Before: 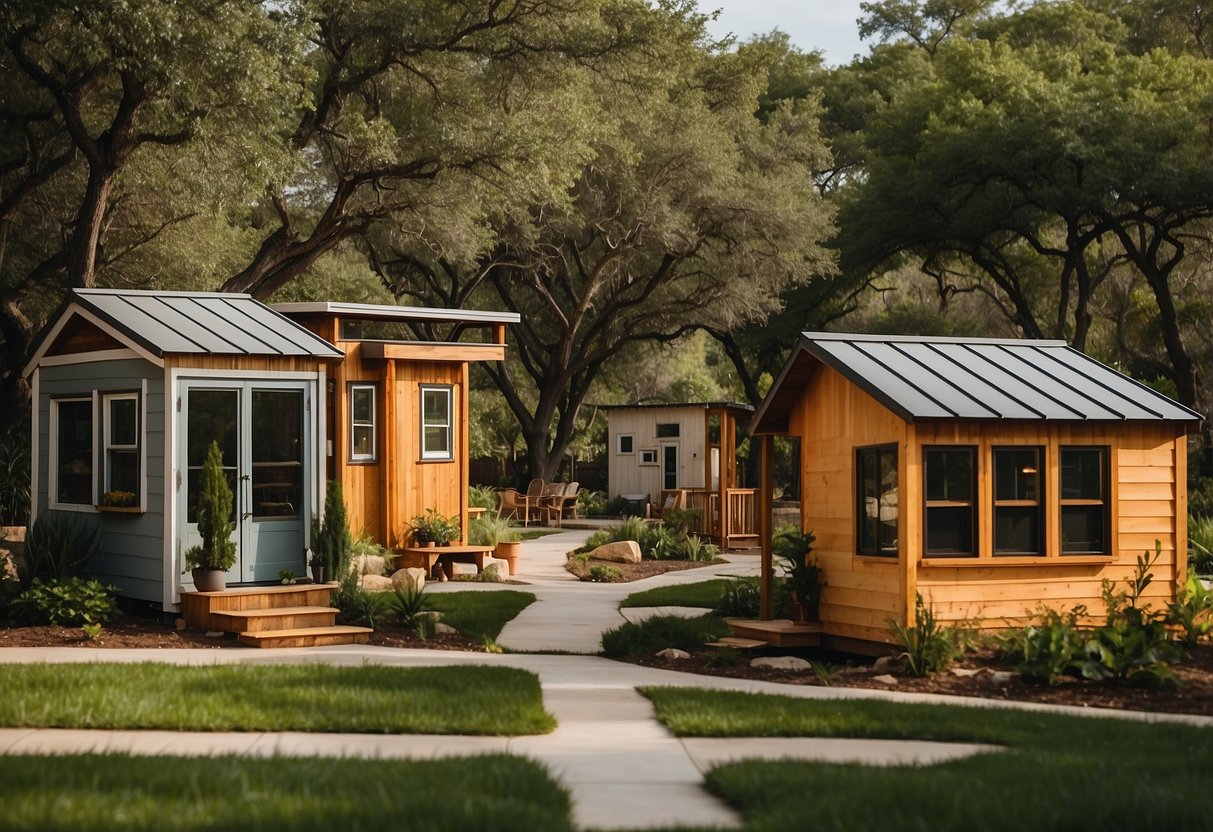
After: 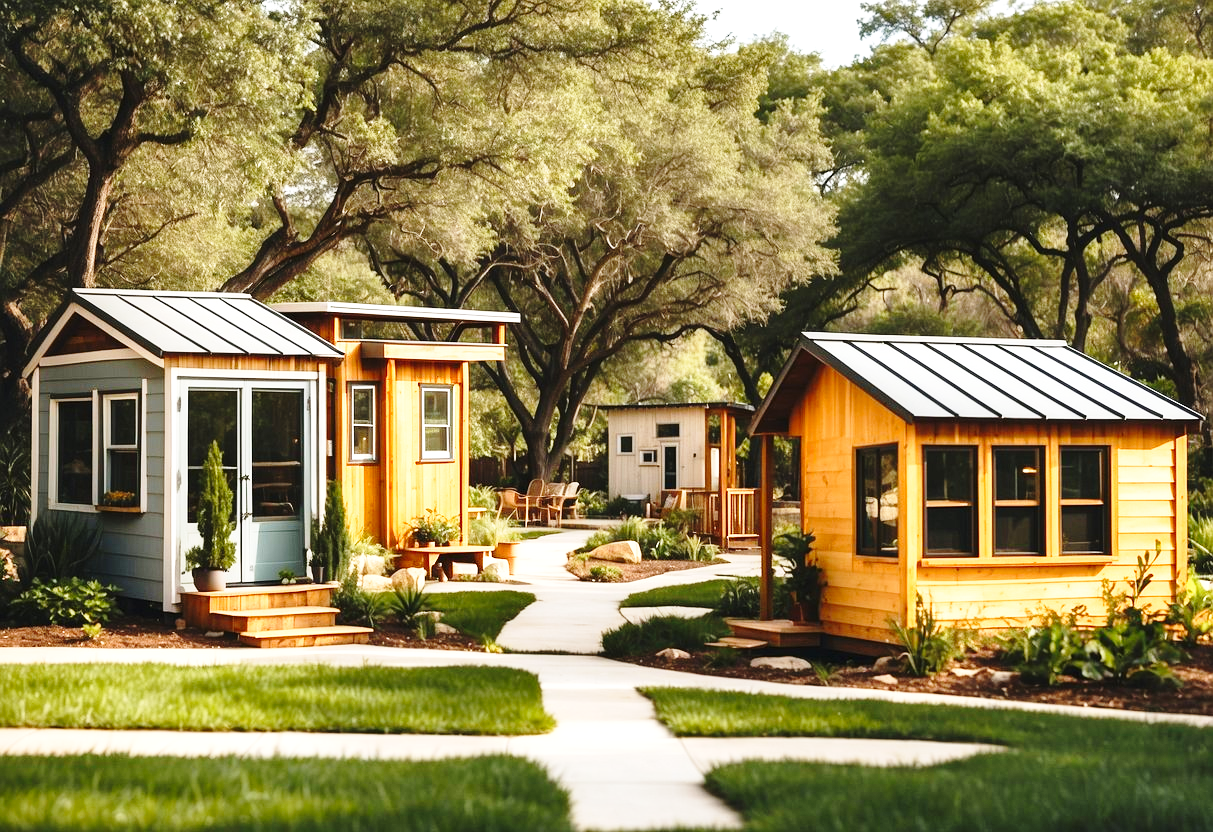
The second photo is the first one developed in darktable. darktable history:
base curve: curves: ch0 [(0, 0) (0.028, 0.03) (0.121, 0.232) (0.46, 0.748) (0.859, 0.968) (1, 1)], preserve colors none
exposure: black level correction 0, exposure 0.9 EV, compensate highlight preservation false
shadows and highlights: shadows 49, highlights -41, soften with gaussian
